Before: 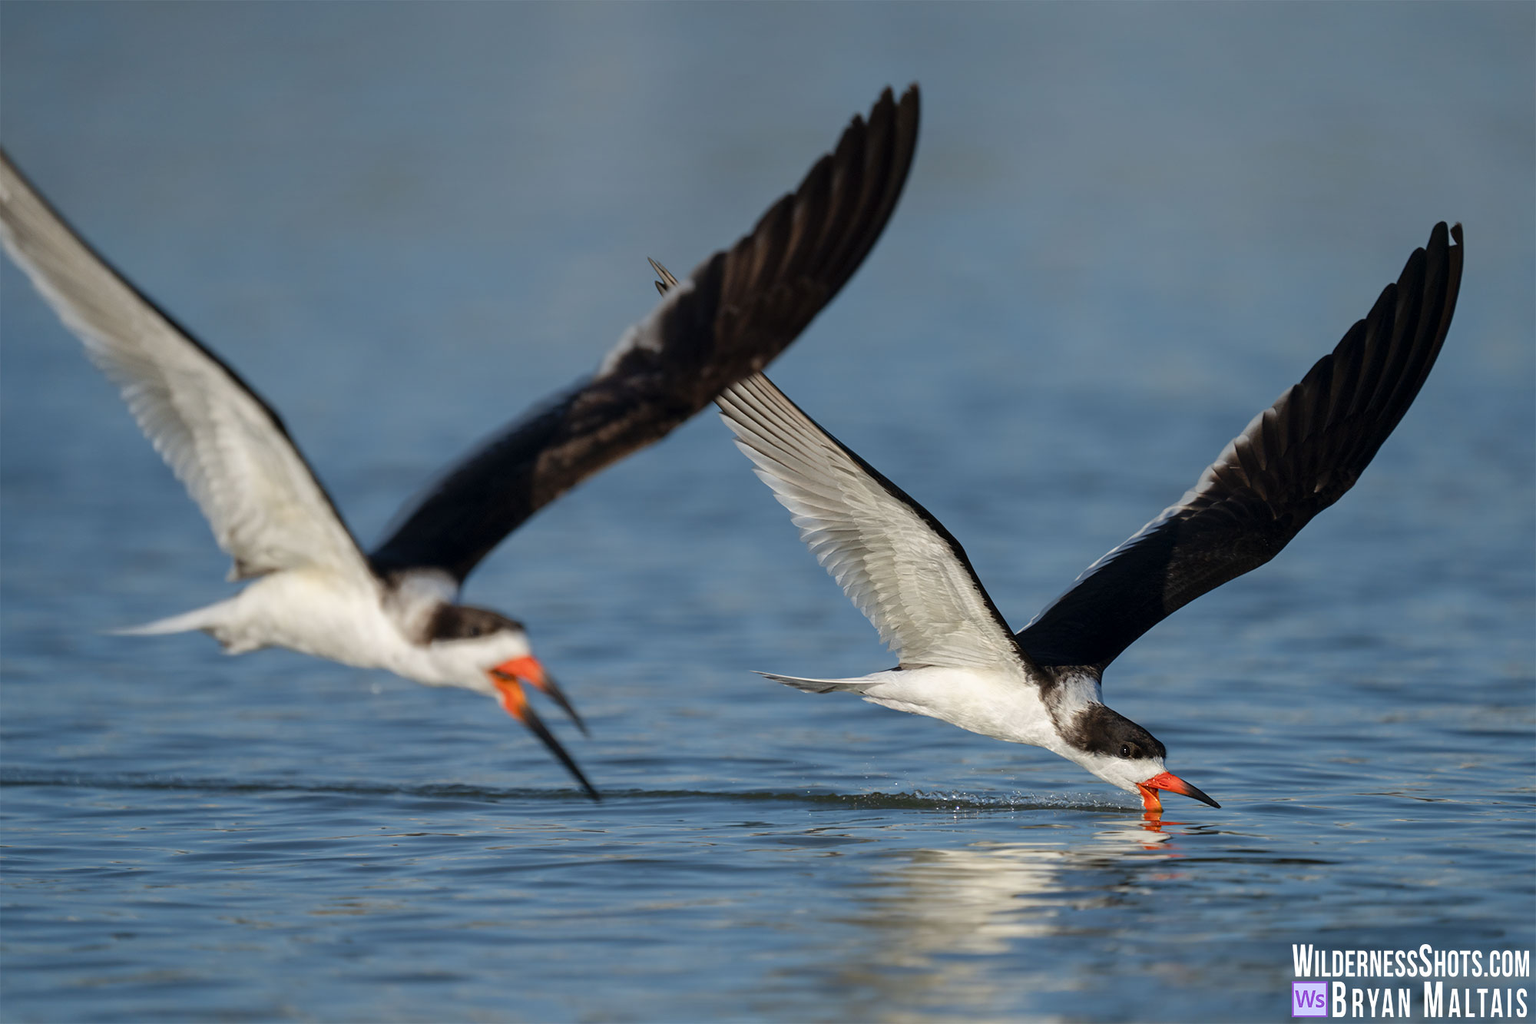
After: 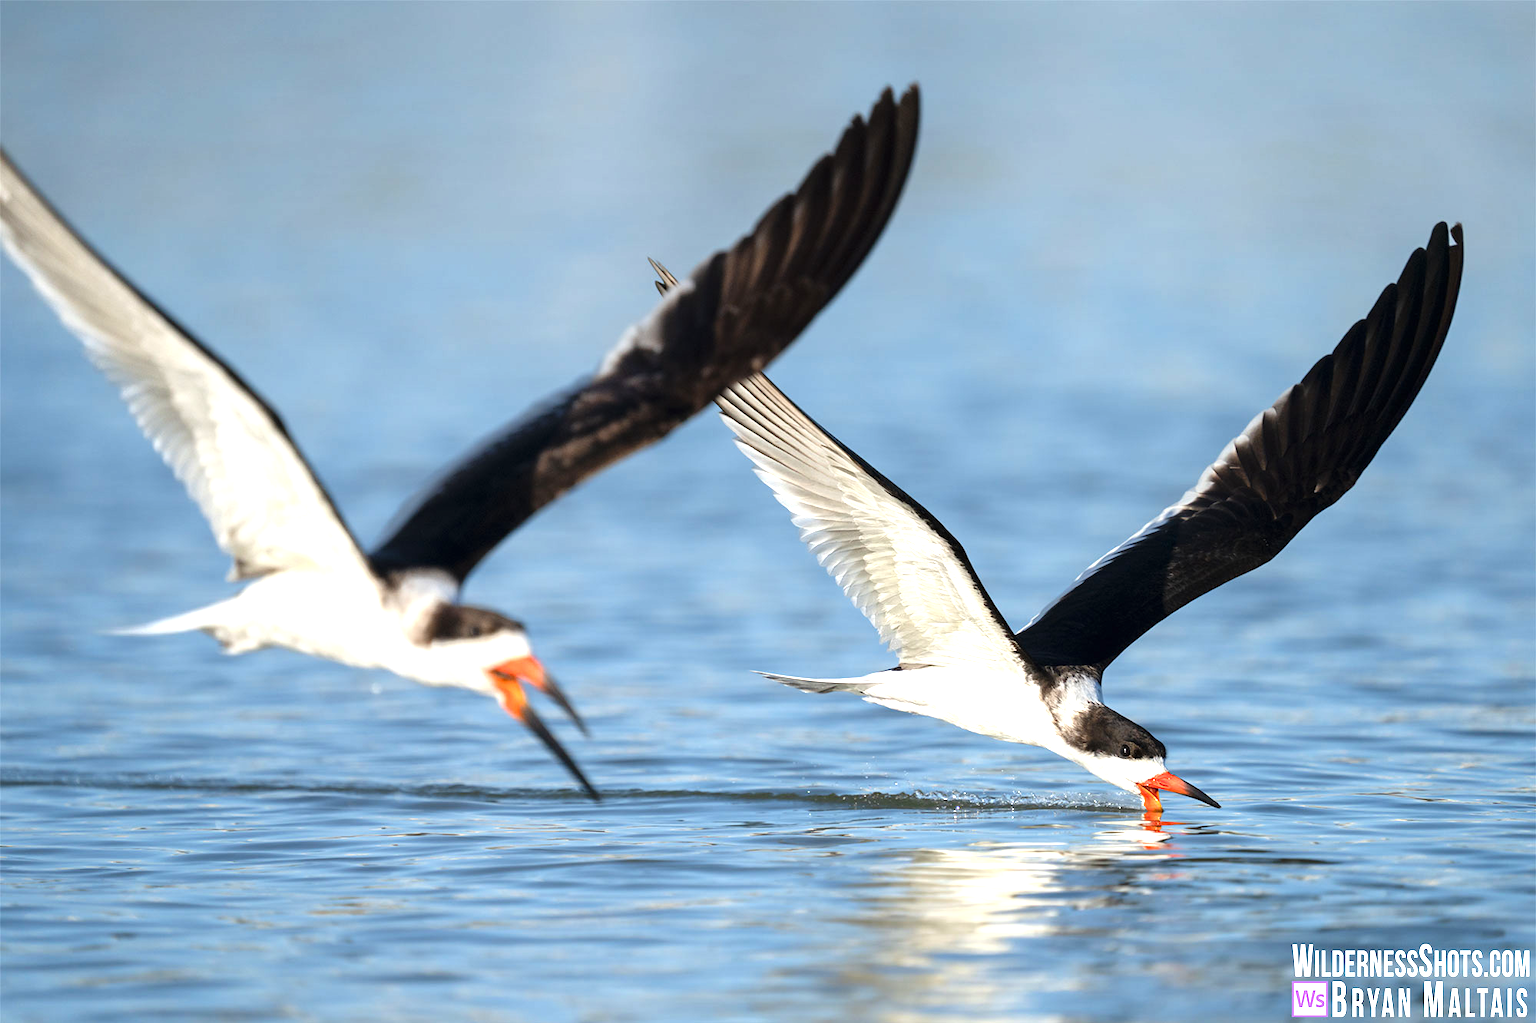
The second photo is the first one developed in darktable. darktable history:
tone equalizer: -8 EV -0.44 EV, -7 EV -0.385 EV, -6 EV -0.357 EV, -5 EV -0.26 EV, -3 EV 0.244 EV, -2 EV 0.317 EV, -1 EV 0.407 EV, +0 EV 0.438 EV
exposure: black level correction 0, exposure 0.899 EV, compensate highlight preservation false
